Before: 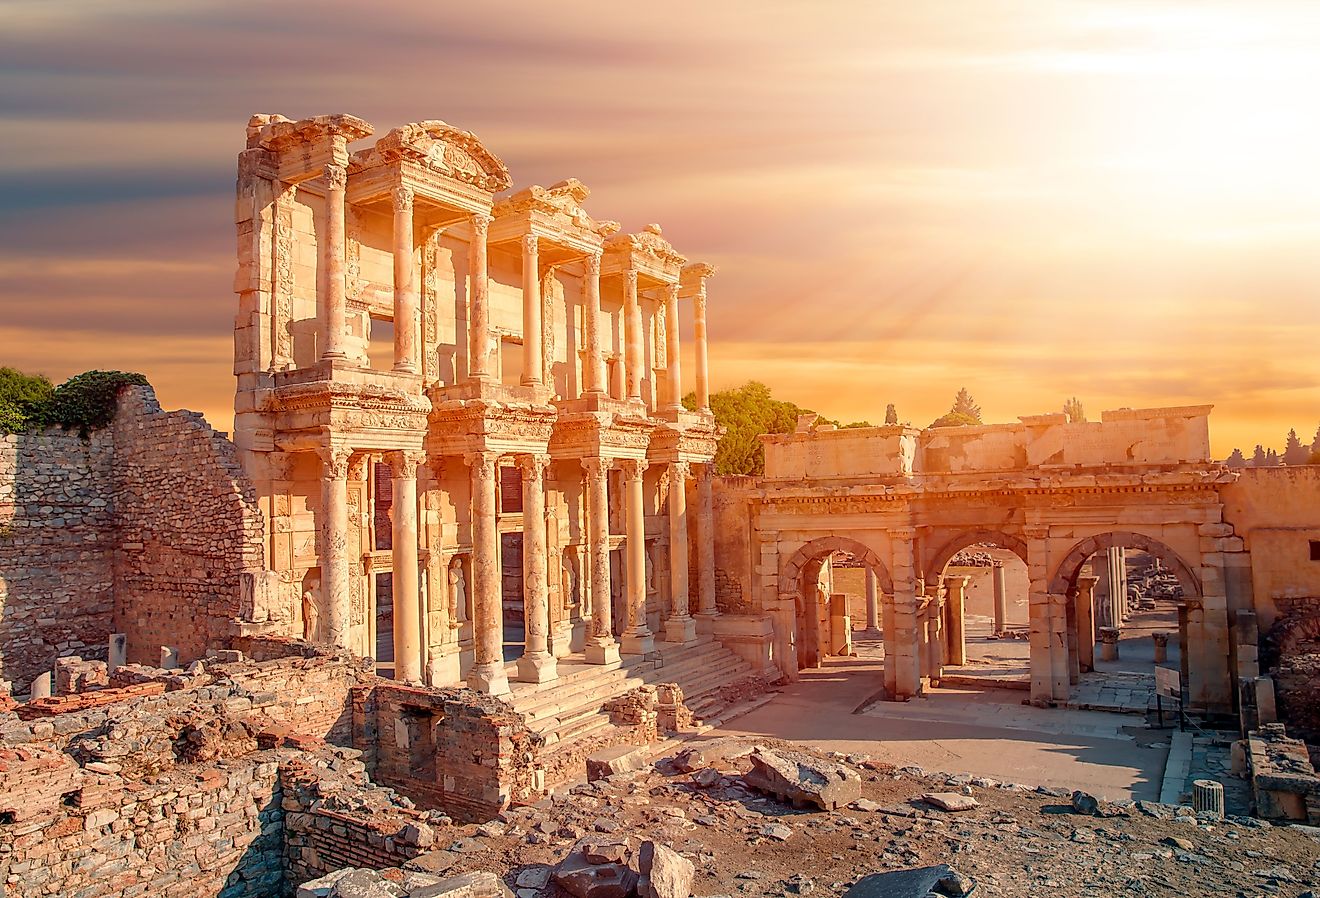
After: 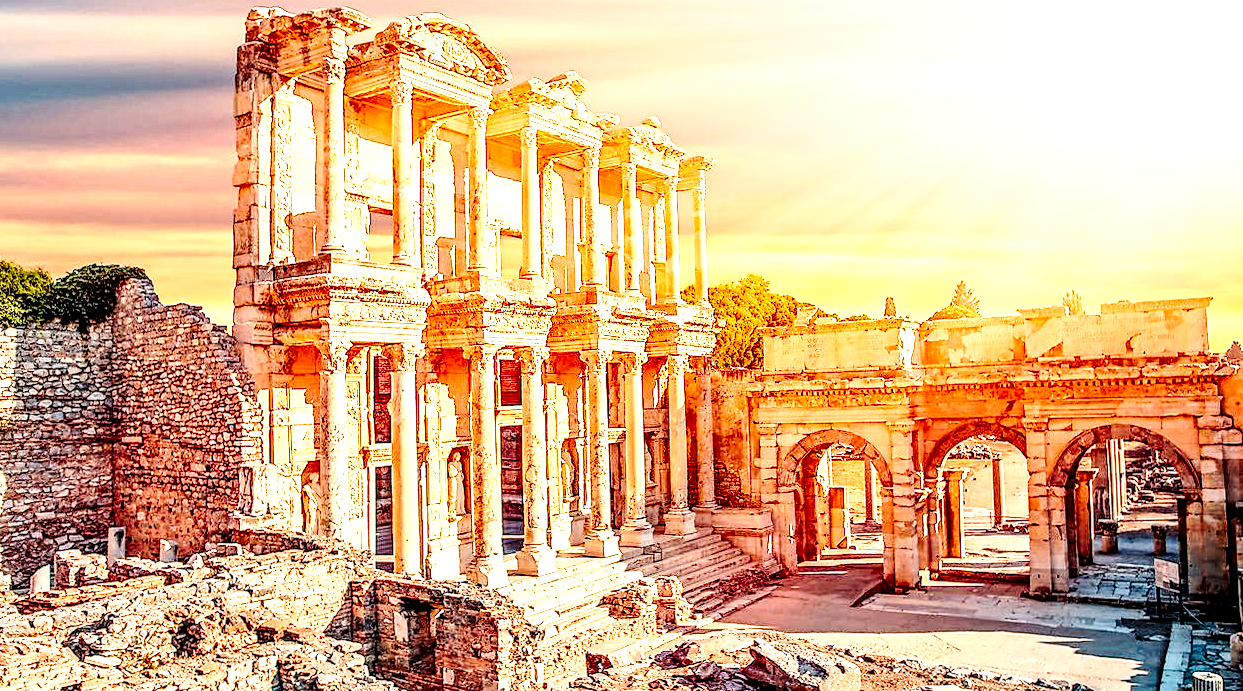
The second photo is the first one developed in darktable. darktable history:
contrast equalizer: y [[0.506, 0.531, 0.562, 0.606, 0.638, 0.669], [0.5 ×6], [0.5 ×6], [0 ×6], [0 ×6]]
tone equalizer: -8 EV -0.44 EV, -7 EV -0.383 EV, -6 EV -0.319 EV, -5 EV -0.25 EV, -3 EV 0.223 EV, -2 EV 0.31 EV, -1 EV 0.393 EV, +0 EV 0.388 EV
local contrast: highlights 17%, detail 185%
color calibration: illuminant same as pipeline (D50), adaptation XYZ, x 0.345, y 0.358, temperature 5003.72 K, saturation algorithm version 1 (2020)
contrast brightness saturation: contrast 0.197, brightness 0.165, saturation 0.219
base curve: curves: ch0 [(0, 0) (0.028, 0.03) (0.121, 0.232) (0.46, 0.748) (0.859, 0.968) (1, 1)], preserve colors none
crop and rotate: angle 0.065°, top 11.948%, right 5.625%, bottom 10.877%
